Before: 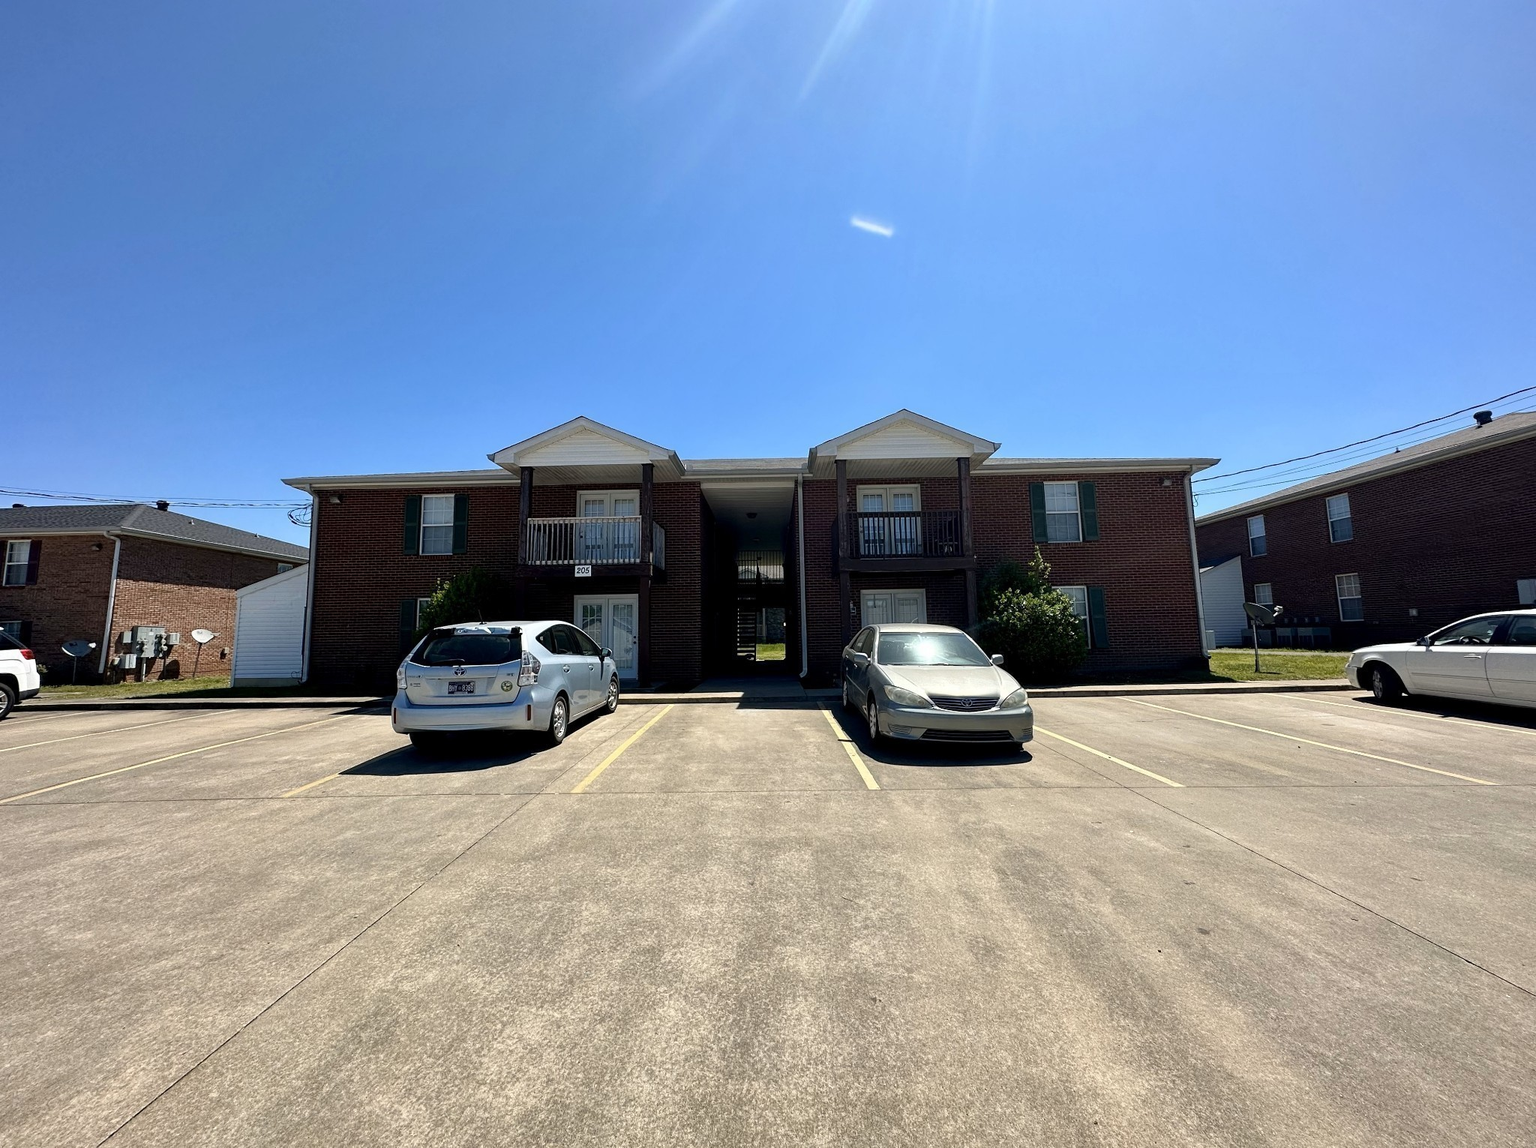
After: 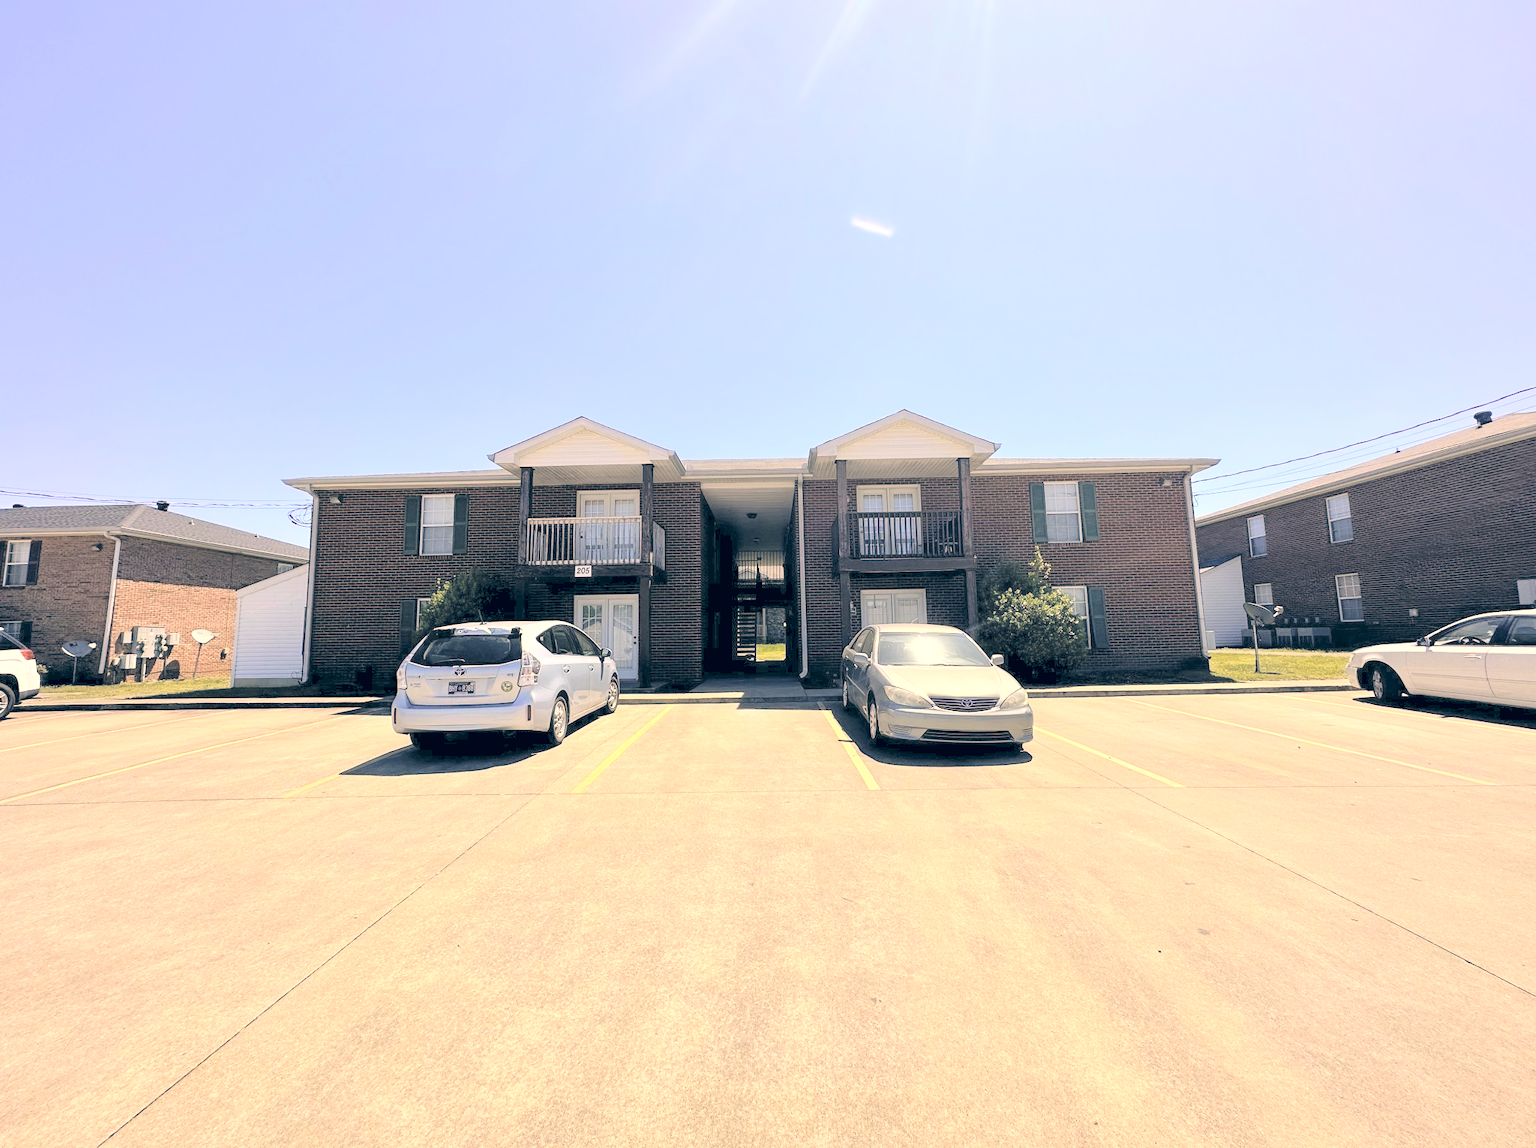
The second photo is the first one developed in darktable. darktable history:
contrast brightness saturation: brightness 1
color correction: highlights a* 10.32, highlights b* 14.66, shadows a* -9.59, shadows b* -15.02
tone equalizer: -8 EV -0.417 EV, -7 EV -0.389 EV, -6 EV -0.333 EV, -5 EV -0.222 EV, -3 EV 0.222 EV, -2 EV 0.333 EV, -1 EV 0.389 EV, +0 EV 0.417 EV, edges refinement/feathering 500, mask exposure compensation -1.57 EV, preserve details no
